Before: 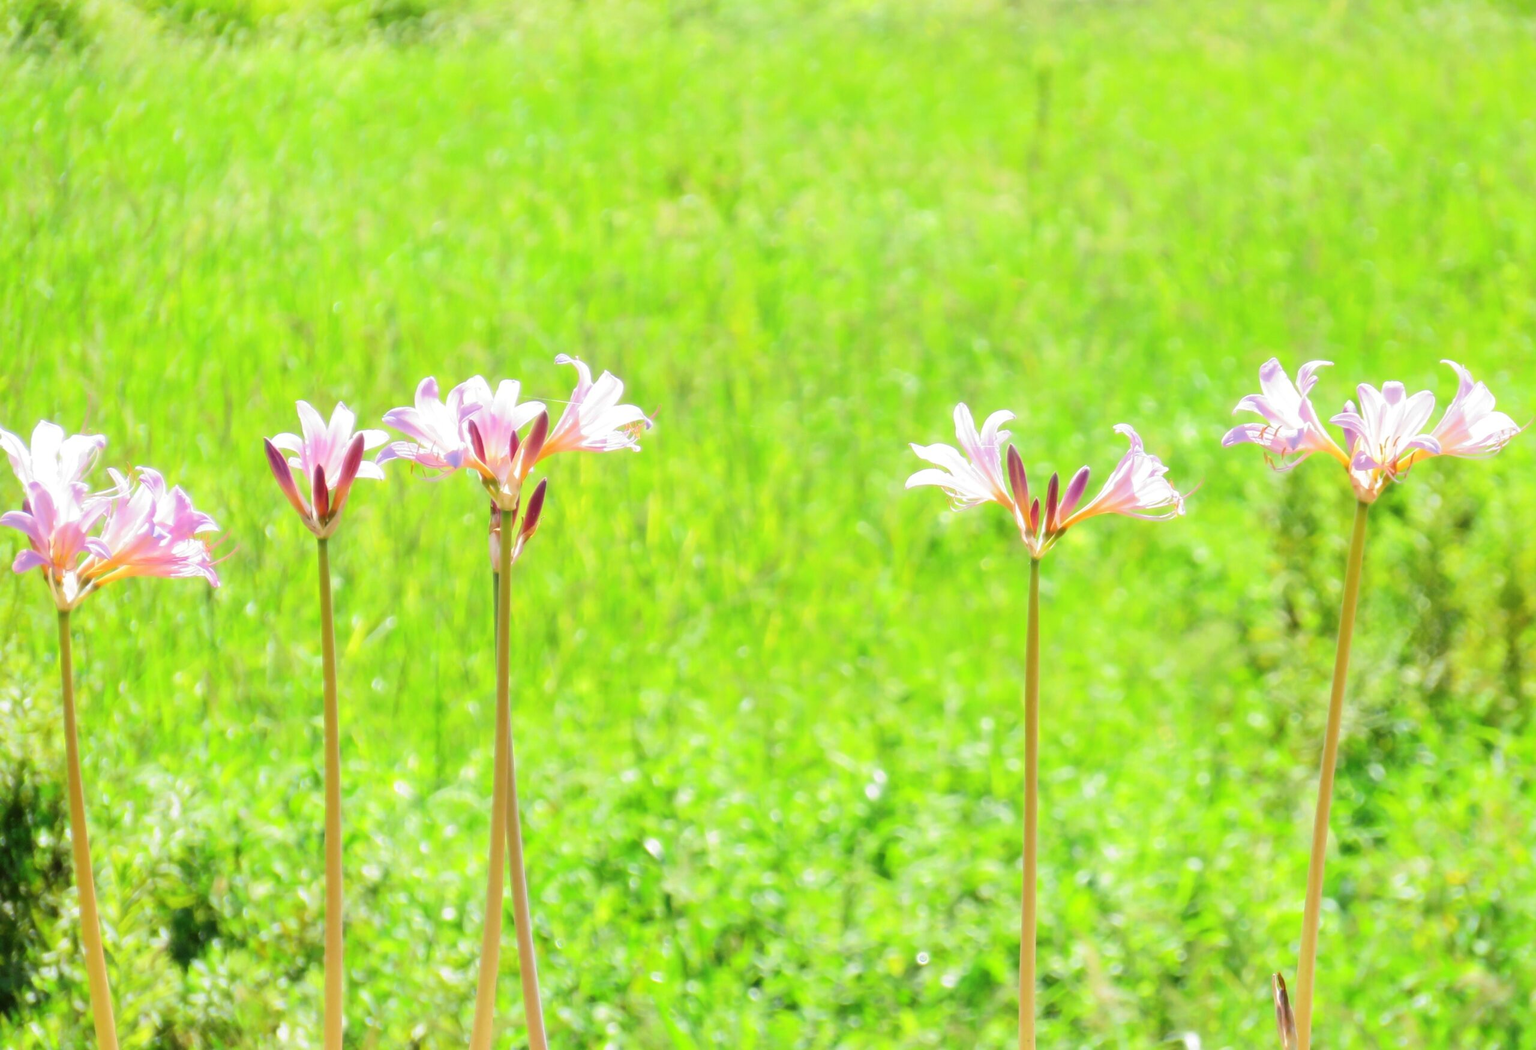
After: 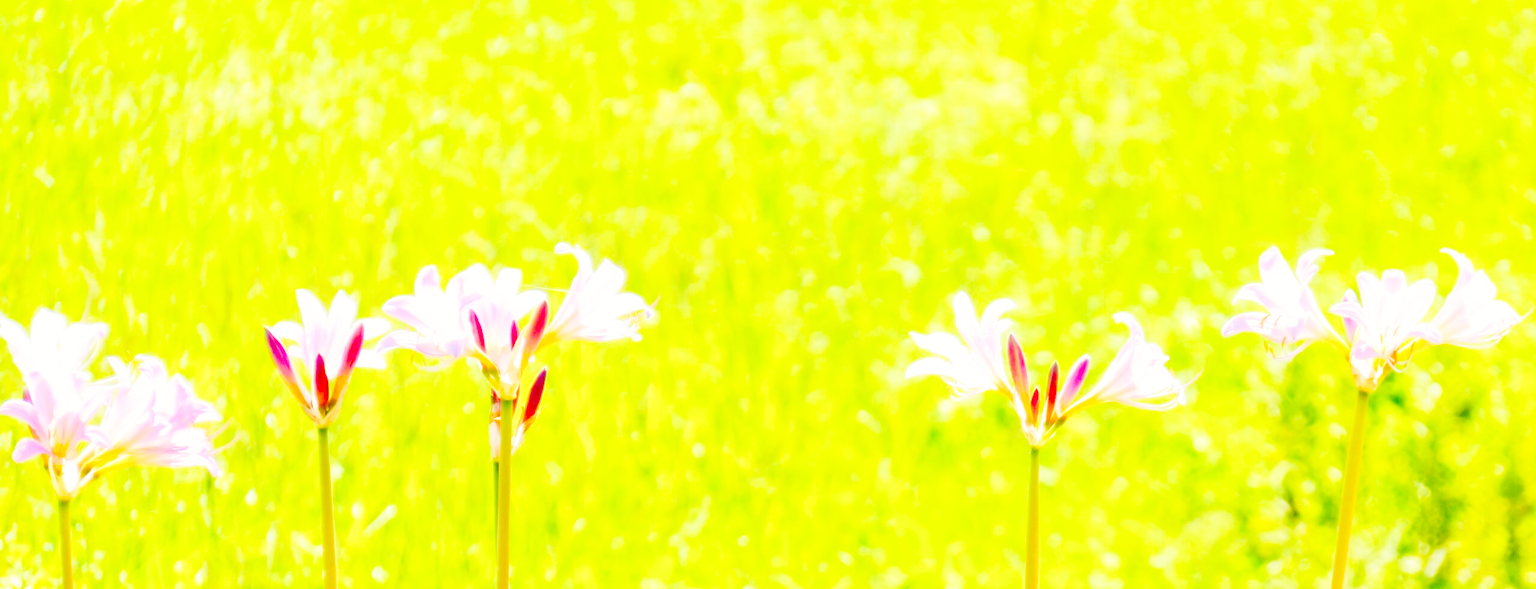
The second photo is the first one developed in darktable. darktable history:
base curve: curves: ch0 [(0, 0) (0, 0) (0.002, 0.001) (0.008, 0.003) (0.019, 0.011) (0.037, 0.037) (0.064, 0.11) (0.102, 0.232) (0.152, 0.379) (0.216, 0.524) (0.296, 0.665) (0.394, 0.789) (0.512, 0.881) (0.651, 0.945) (0.813, 0.986) (1, 1)], preserve colors none
crop and rotate: top 10.578%, bottom 33.242%
color balance rgb: highlights gain › chroma 2.978%, highlights gain › hue 77.88°, linear chroma grading › global chroma 20.335%, perceptual saturation grading › global saturation 14.064%, perceptual saturation grading › highlights -25.315%, perceptual saturation grading › shadows 29.993%, global vibrance 20%
